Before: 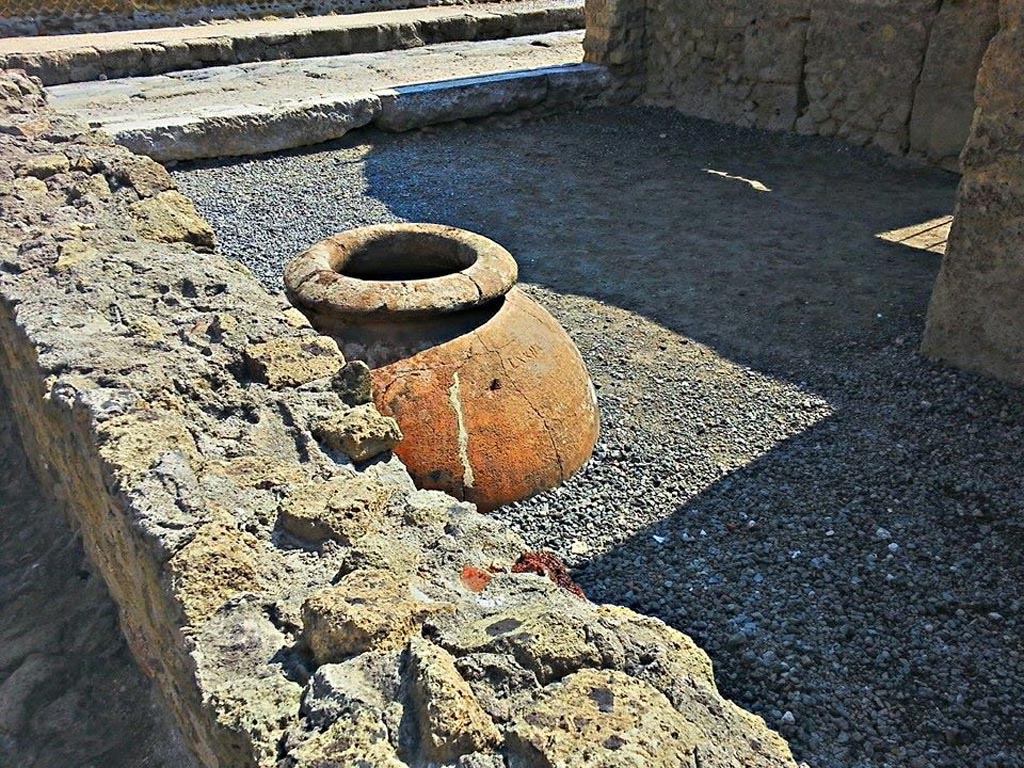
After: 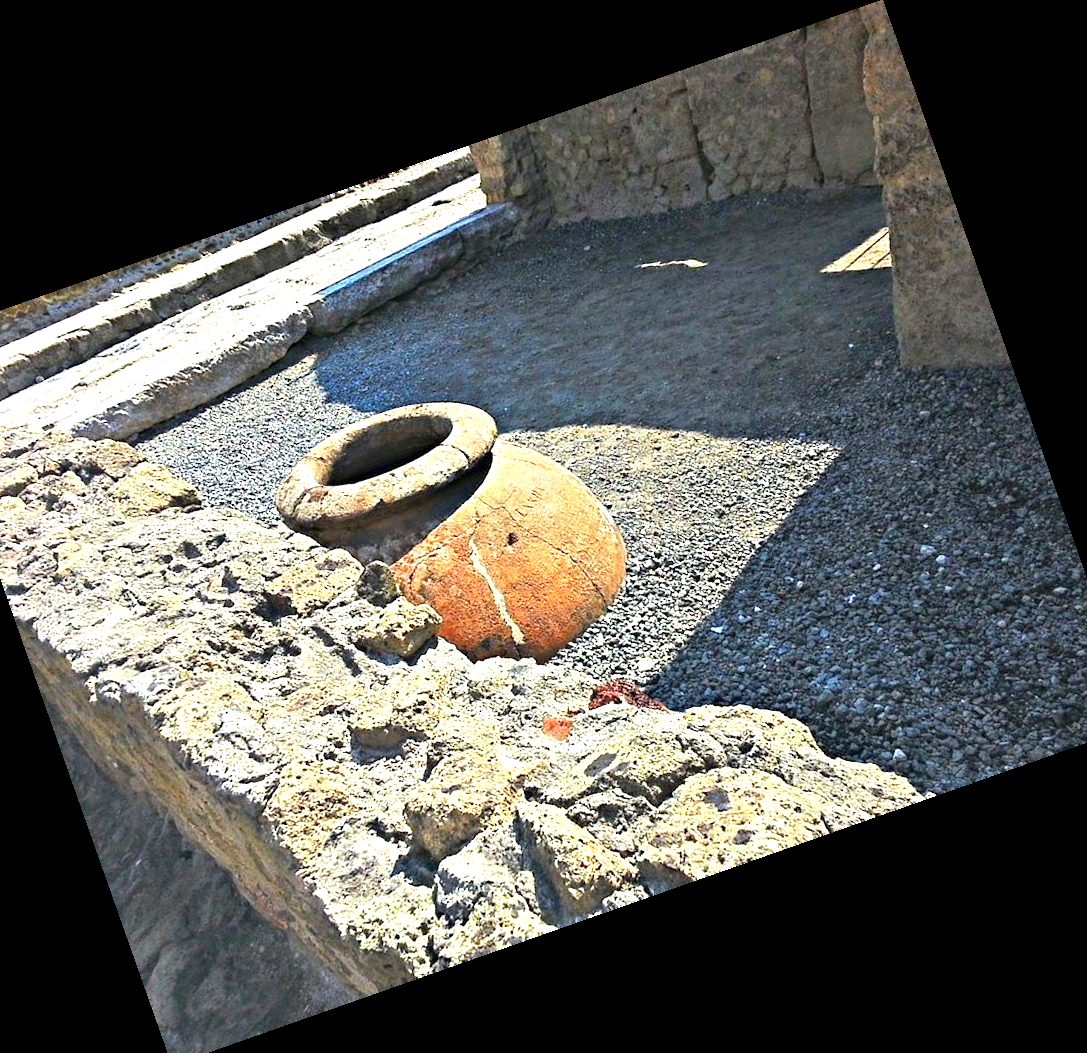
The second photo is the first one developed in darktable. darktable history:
crop and rotate: angle 19.43°, left 6.812%, right 4.125%, bottom 1.087%
exposure: exposure 1 EV, compensate highlight preservation false
